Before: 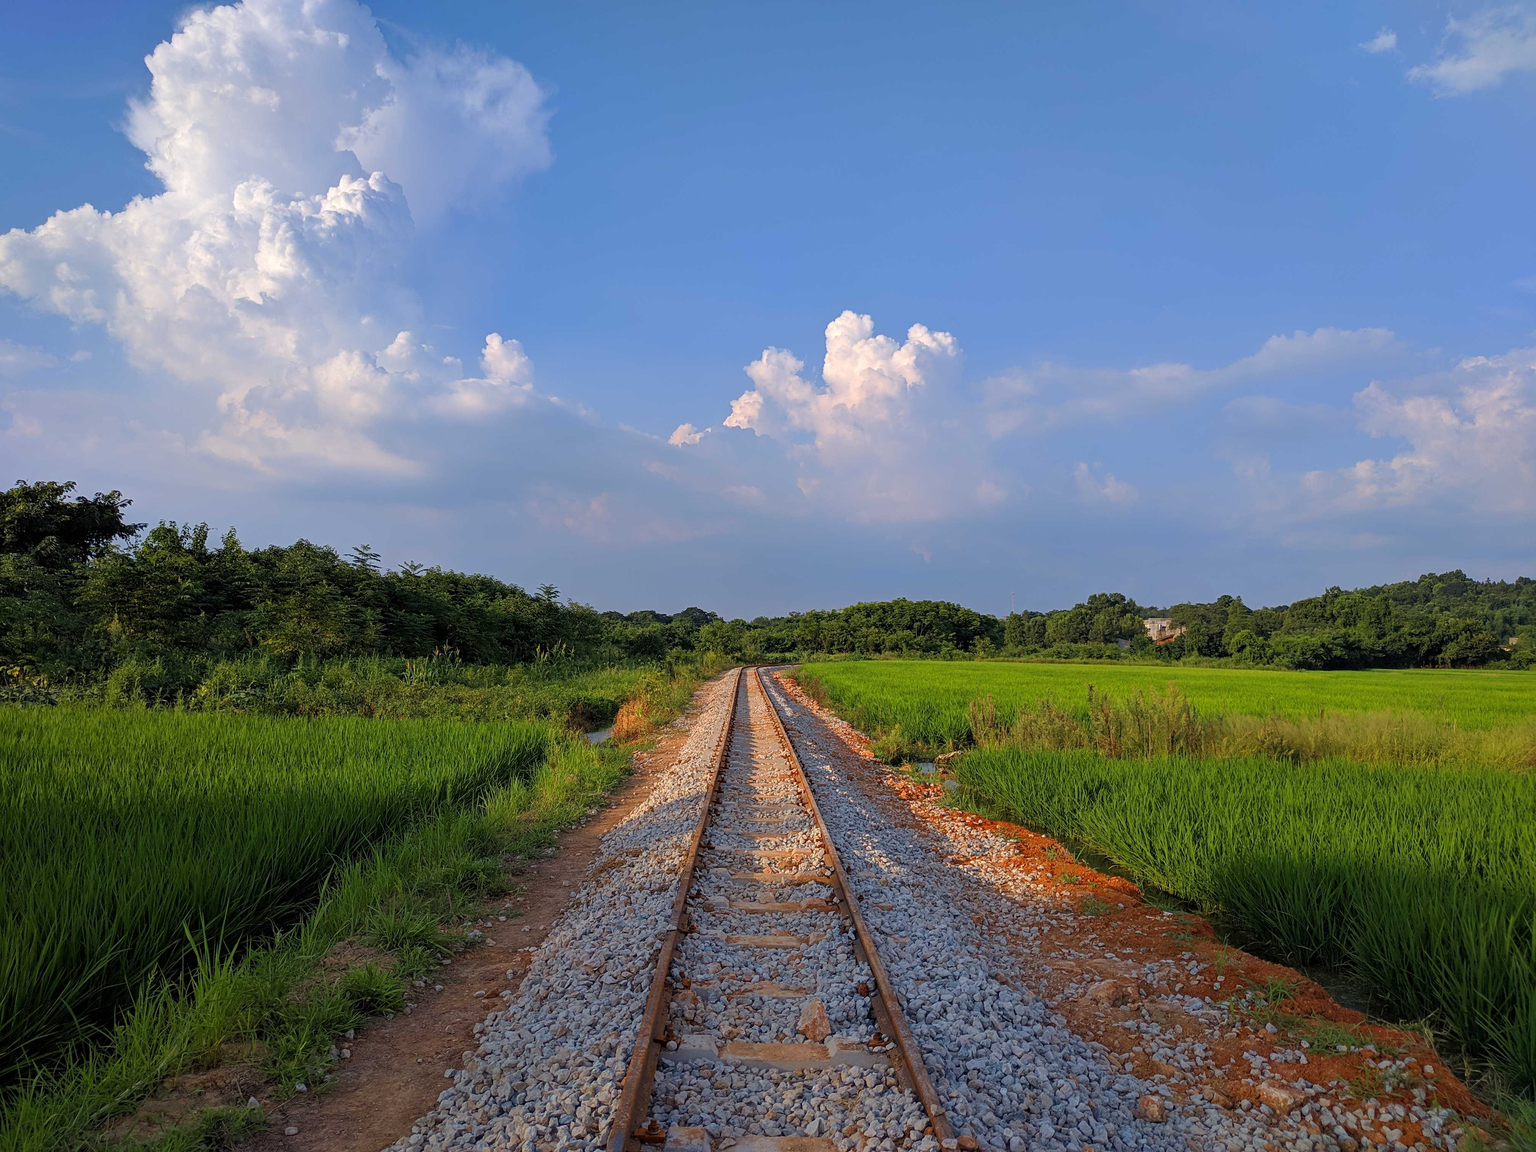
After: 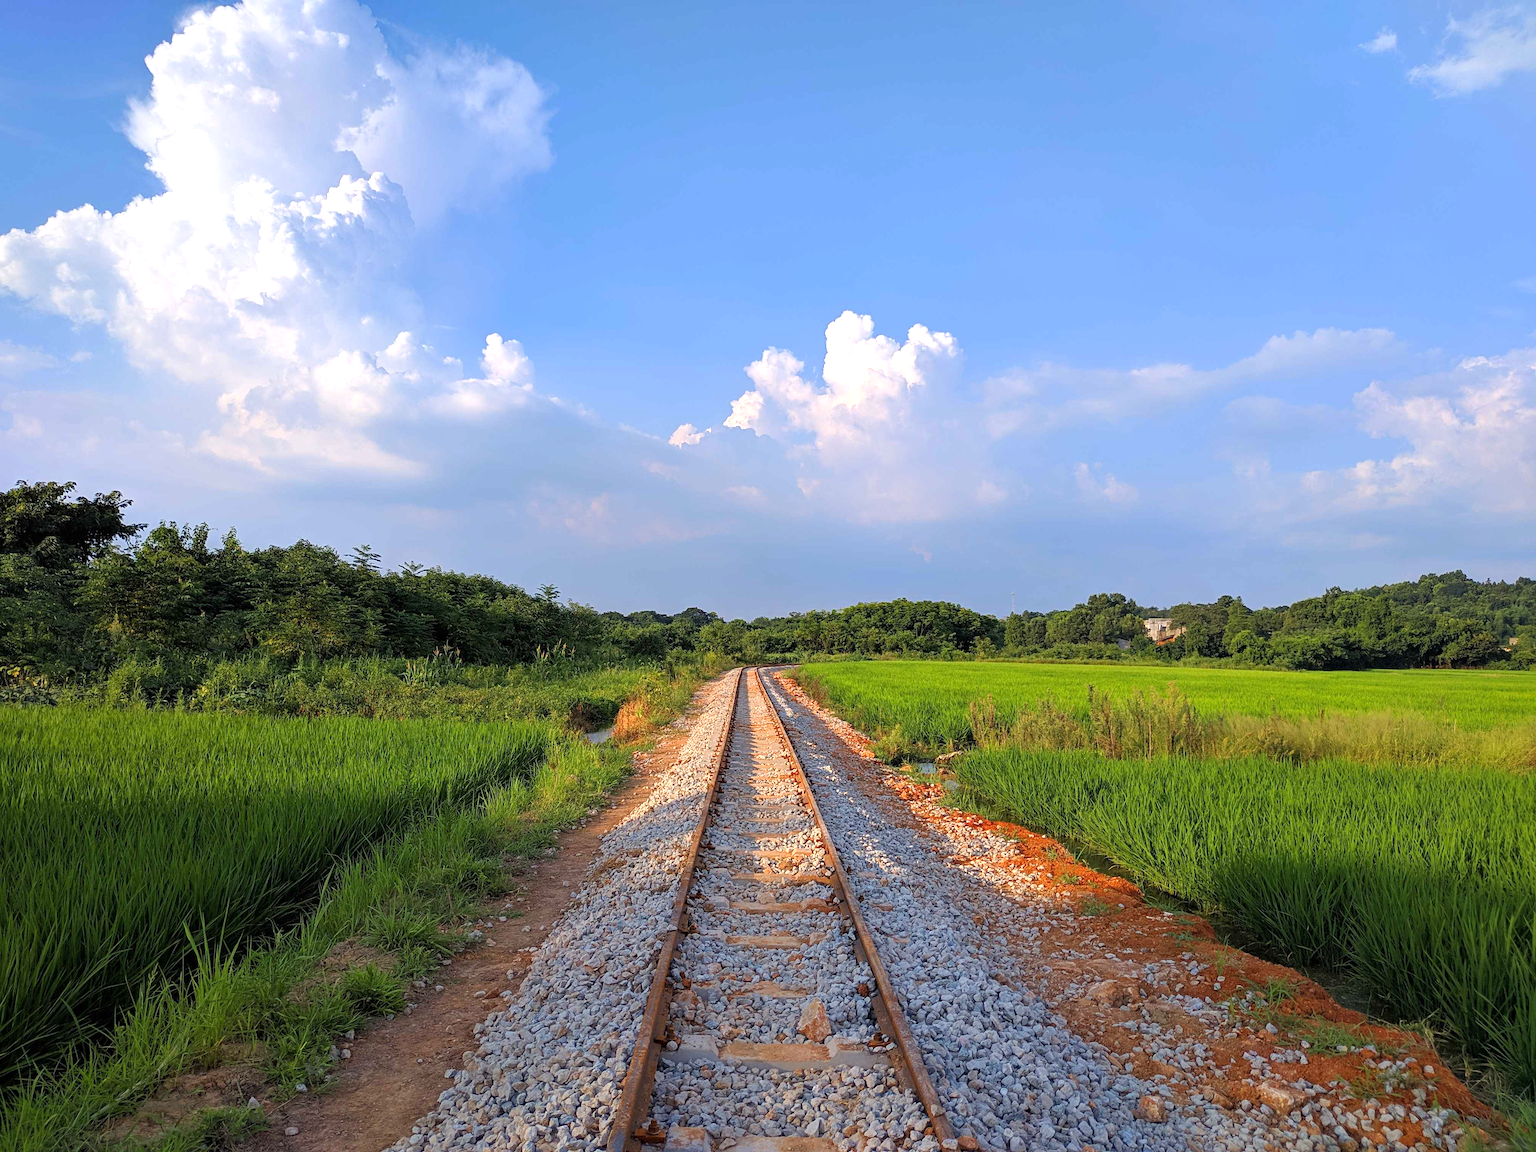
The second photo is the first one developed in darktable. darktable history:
exposure: exposure 0.666 EV, compensate highlight preservation false
